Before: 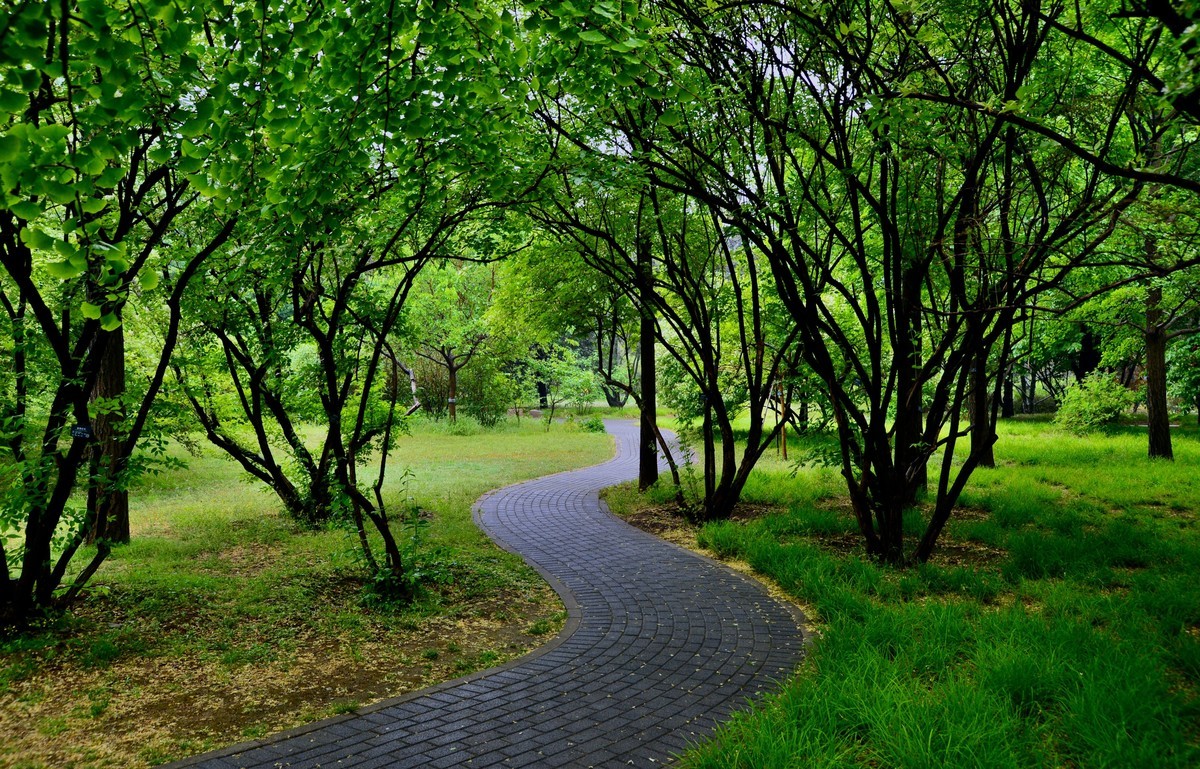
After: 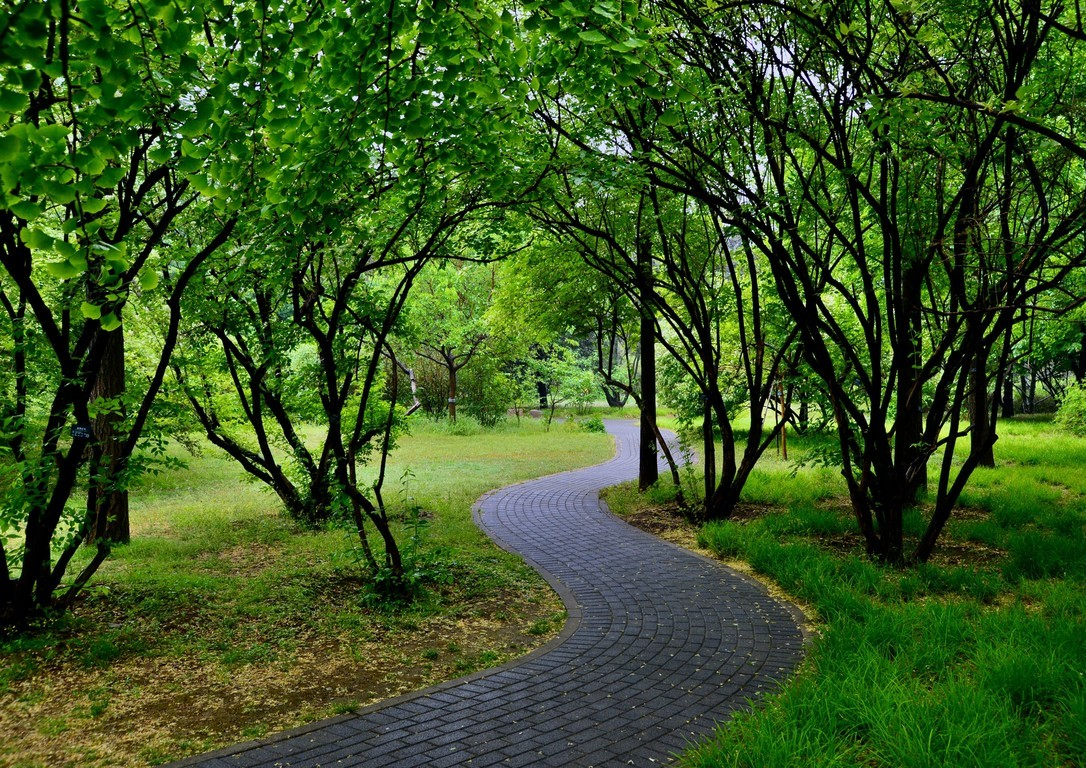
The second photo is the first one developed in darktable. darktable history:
crop: right 9.479%, bottom 0.027%
shadows and highlights: shadows -1.65, highlights 40.24
